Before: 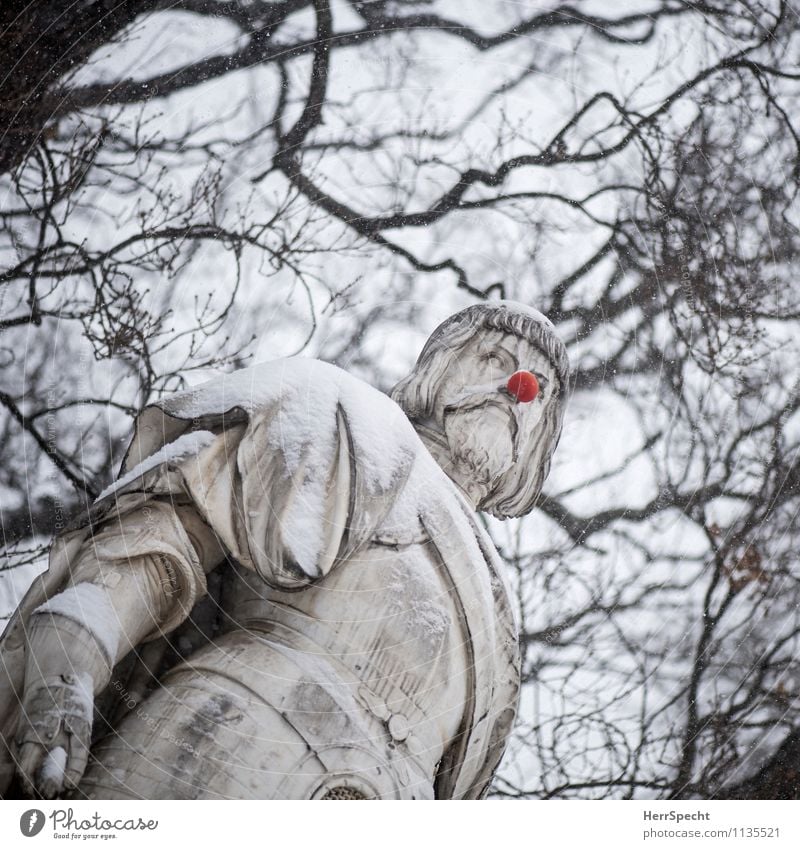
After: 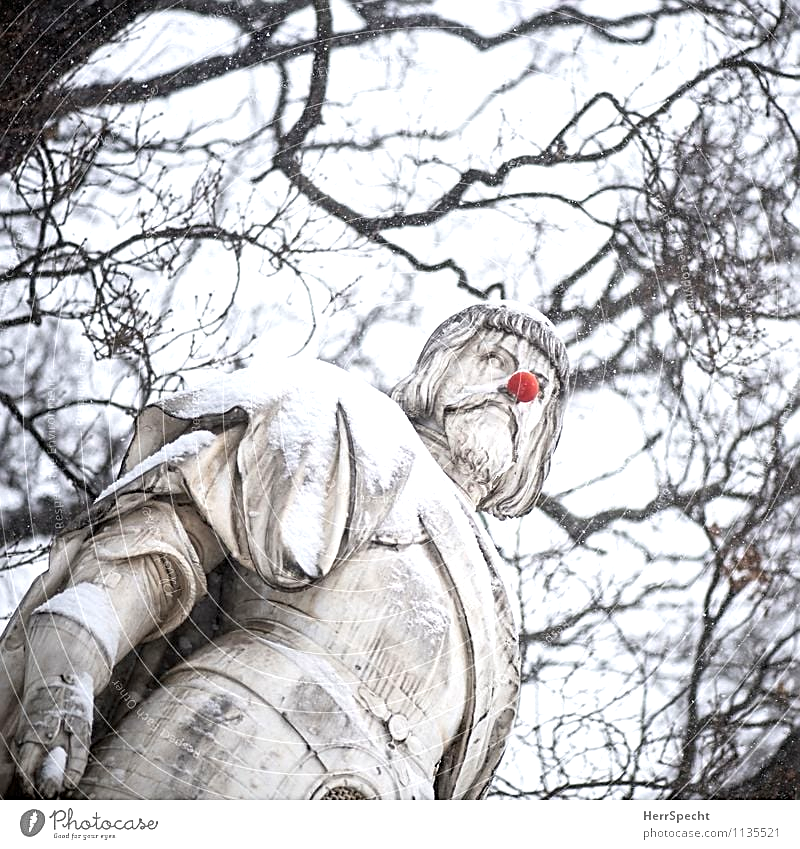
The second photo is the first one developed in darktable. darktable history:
sharpen: amount 0.571
exposure: black level correction 0, exposure 0.696 EV, compensate highlight preservation false
